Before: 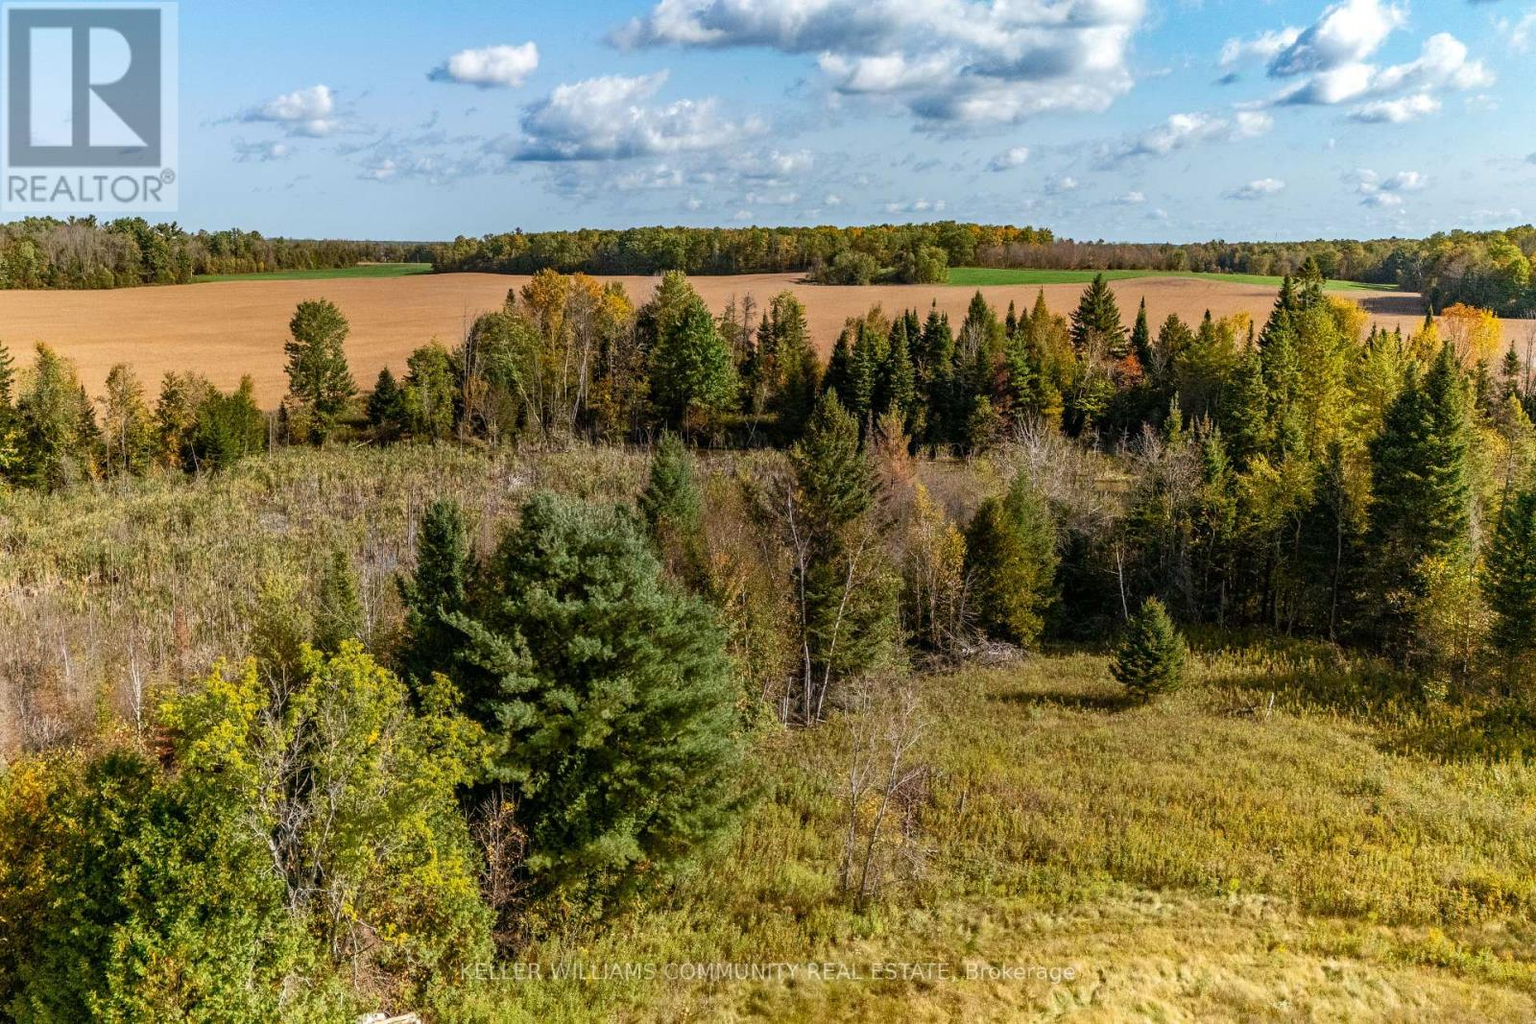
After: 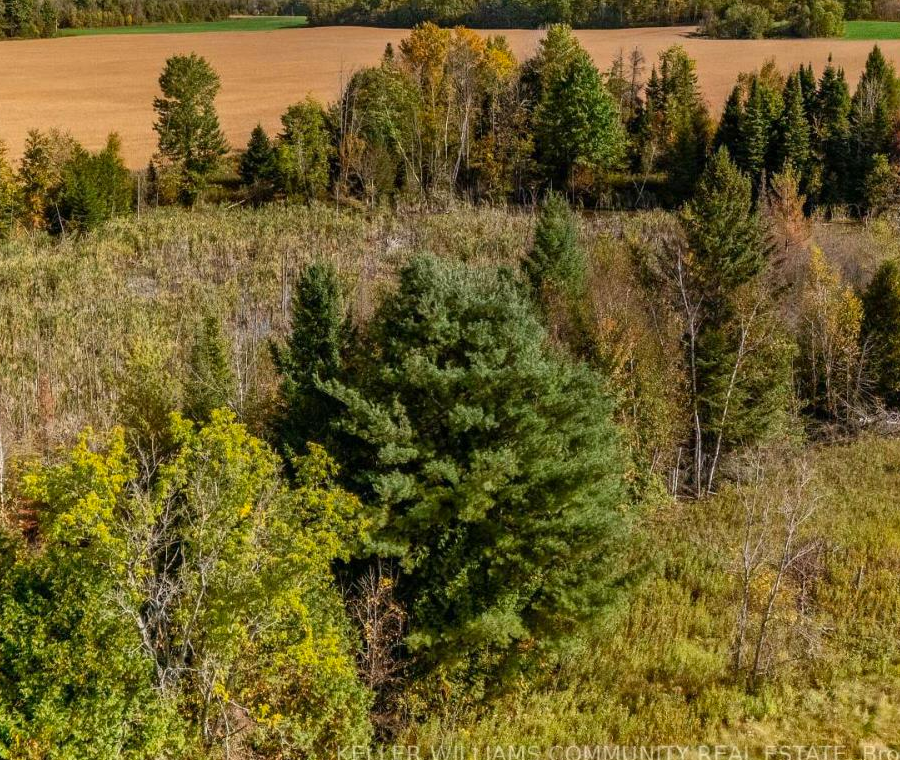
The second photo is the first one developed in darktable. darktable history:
crop: left 8.953%, top 24.187%, right 34.797%, bottom 4.564%
shadows and highlights: radius 120.81, shadows 22.03, white point adjustment -9.68, highlights -13.15, soften with gaussian
exposure: exposure 0.266 EV, compensate highlight preservation false
